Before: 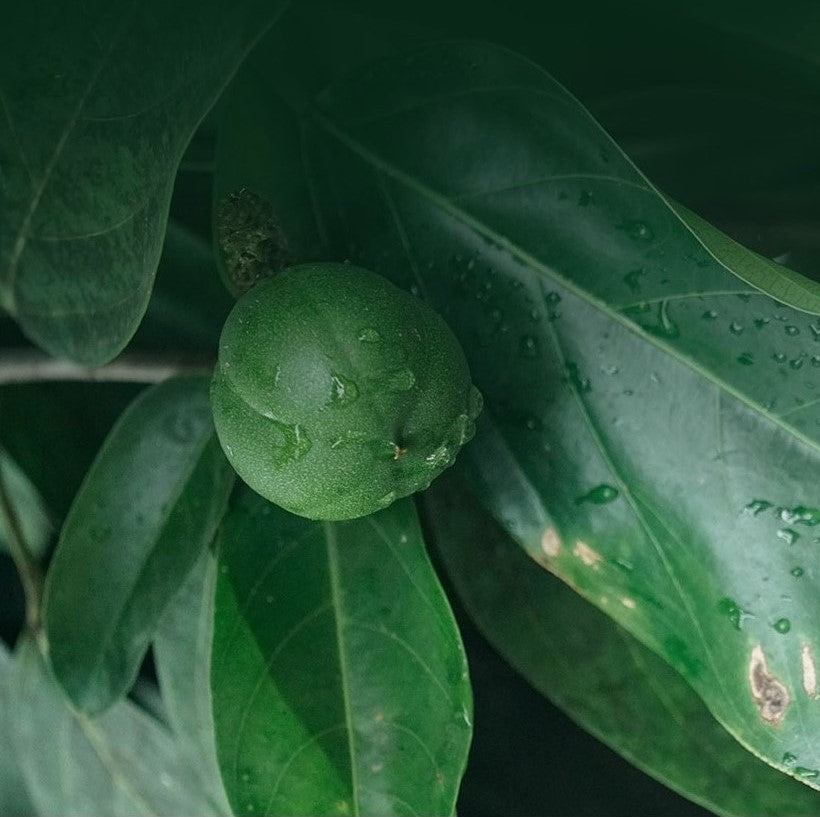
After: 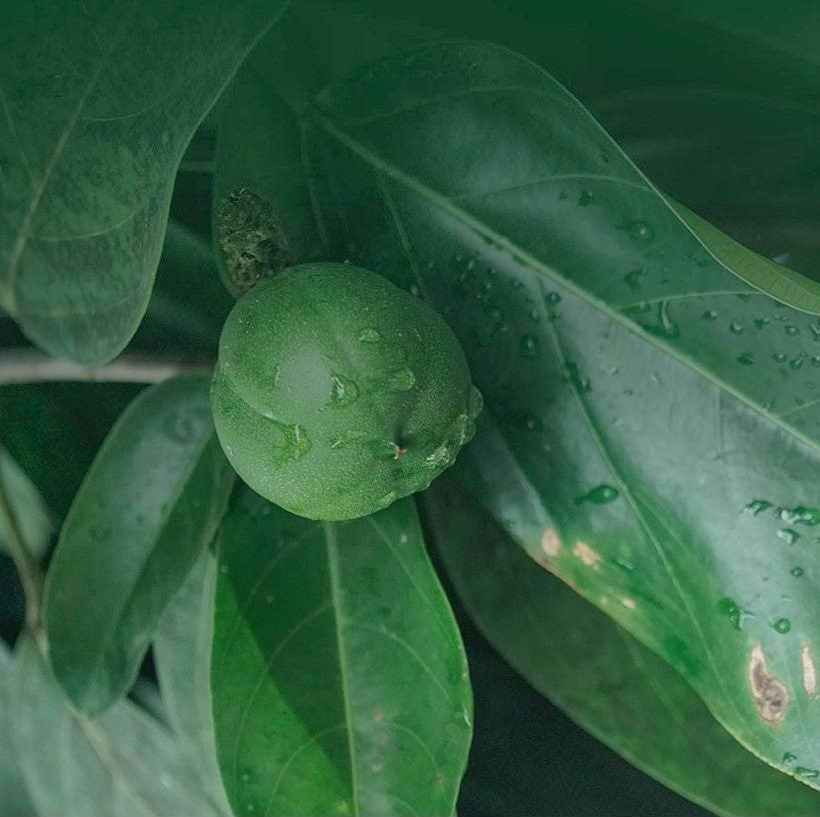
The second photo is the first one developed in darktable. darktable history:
shadows and highlights: shadows 60, highlights -60
white balance: emerald 1
rotate and perspective: crop left 0, crop top 0
